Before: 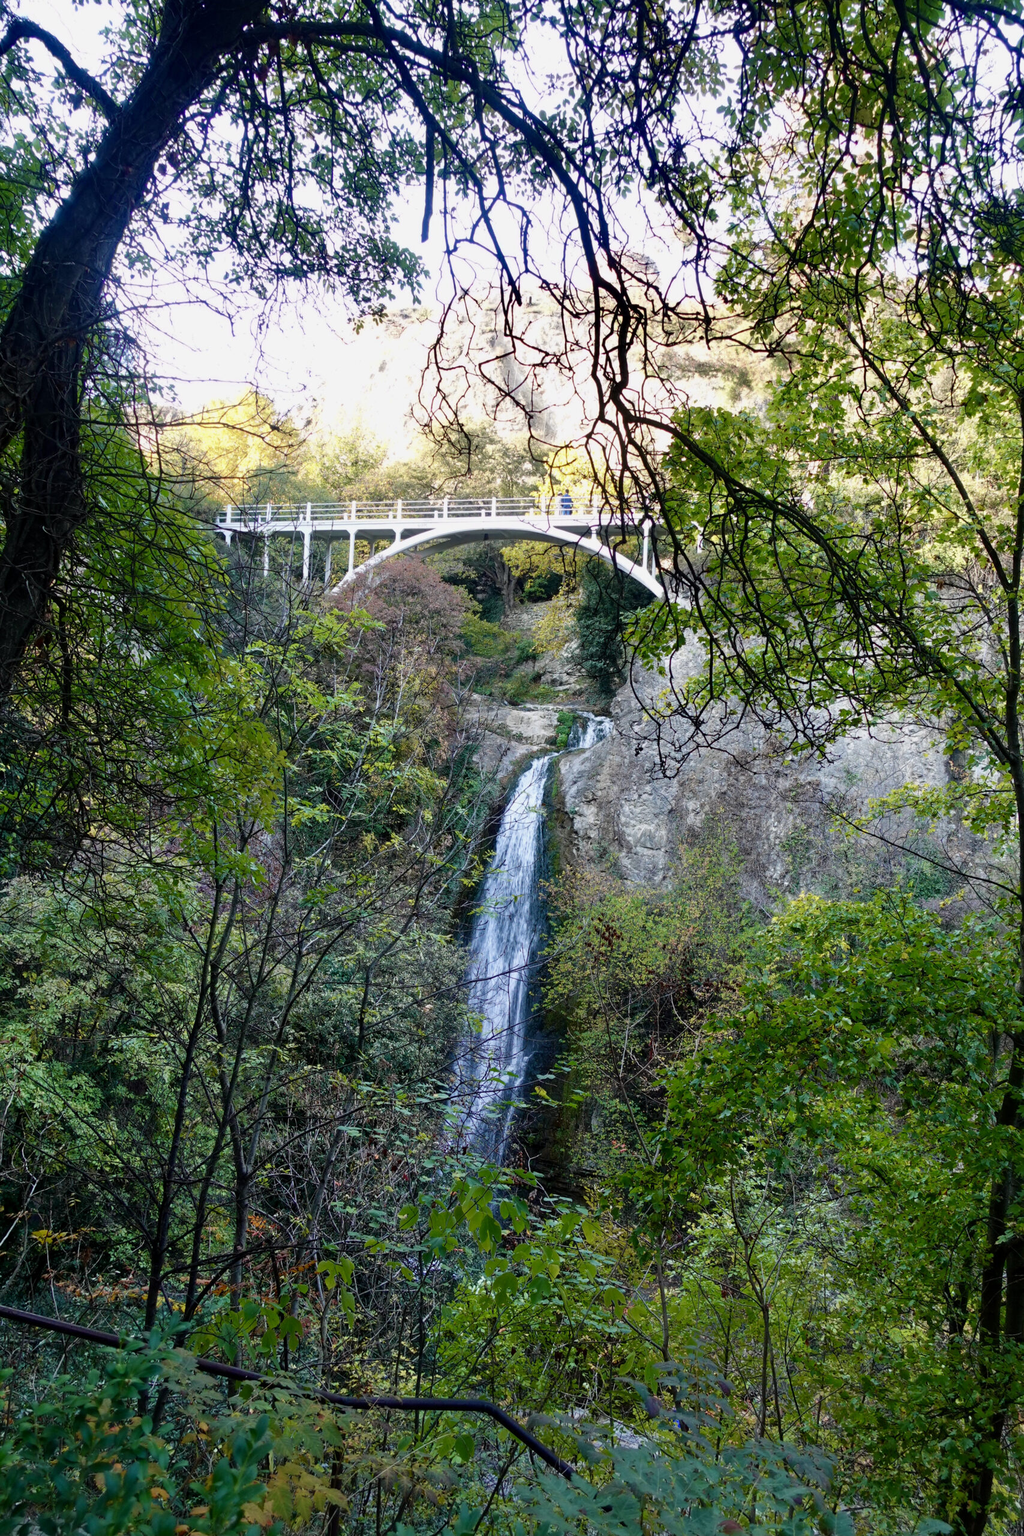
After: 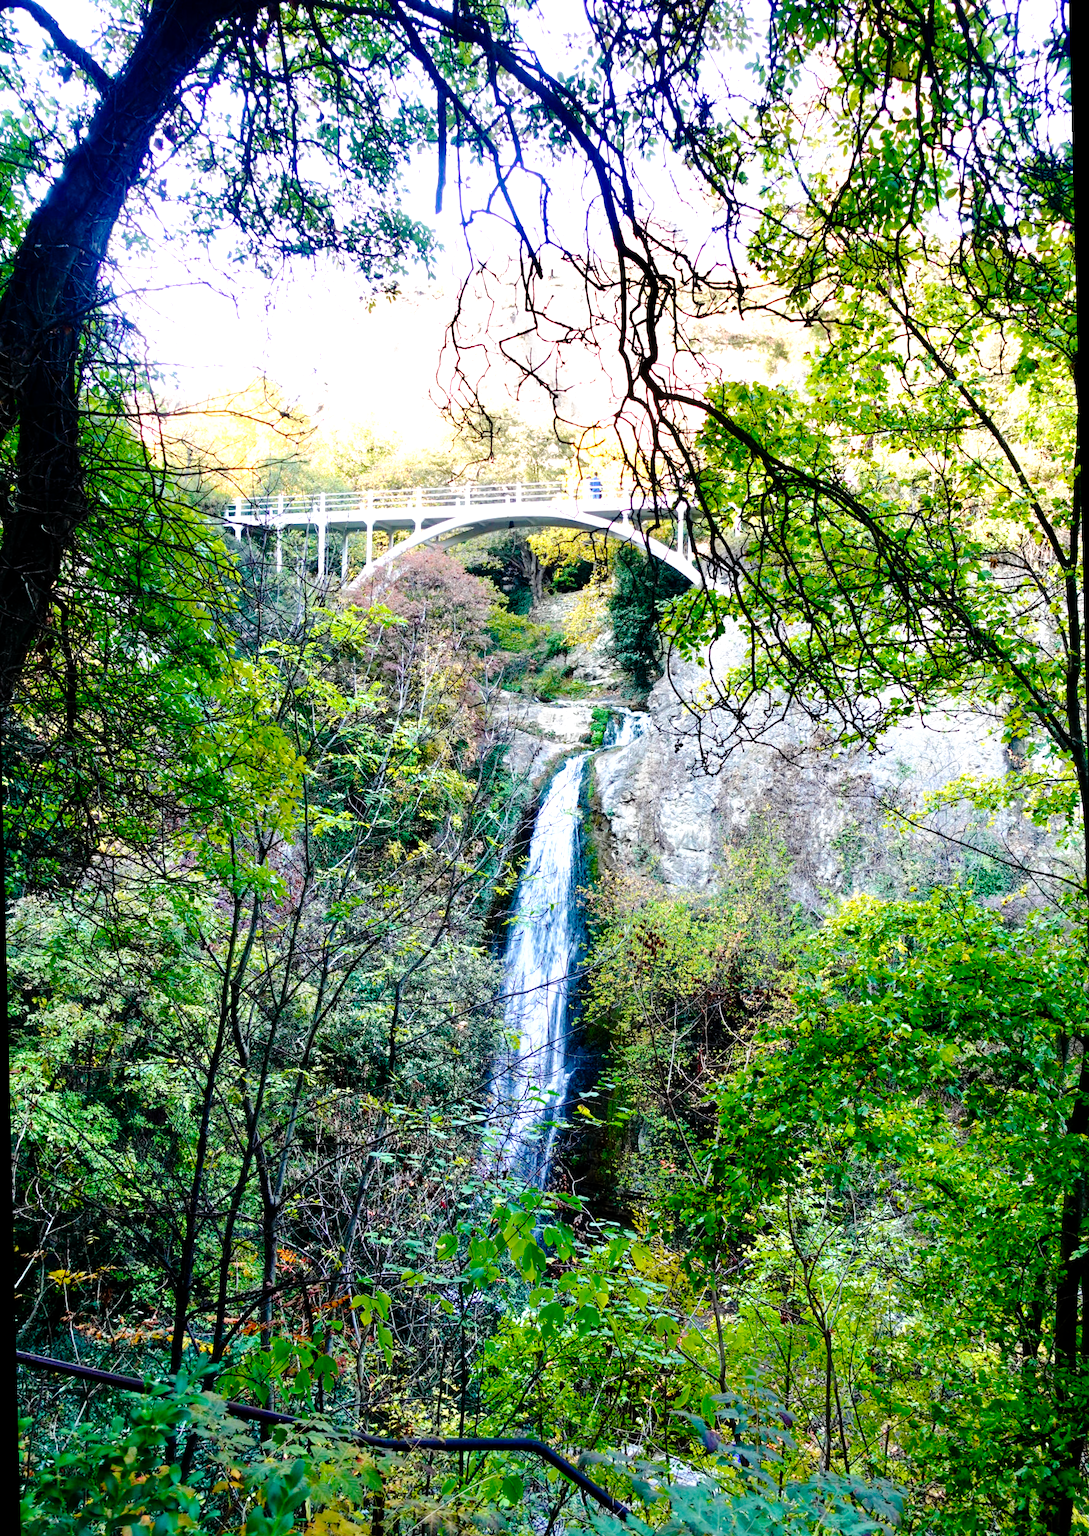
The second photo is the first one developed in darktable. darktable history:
tone curve: curves: ch0 [(0, 0) (0.003, 0) (0.011, 0.001) (0.025, 0.001) (0.044, 0.003) (0.069, 0.009) (0.1, 0.018) (0.136, 0.032) (0.177, 0.074) (0.224, 0.13) (0.277, 0.218) (0.335, 0.321) (0.399, 0.425) (0.468, 0.523) (0.543, 0.617) (0.623, 0.708) (0.709, 0.789) (0.801, 0.873) (0.898, 0.967) (1, 1)], preserve colors none
exposure: exposure 0.921 EV, compensate highlight preservation false
rotate and perspective: rotation -1.42°, crop left 0.016, crop right 0.984, crop top 0.035, crop bottom 0.965
